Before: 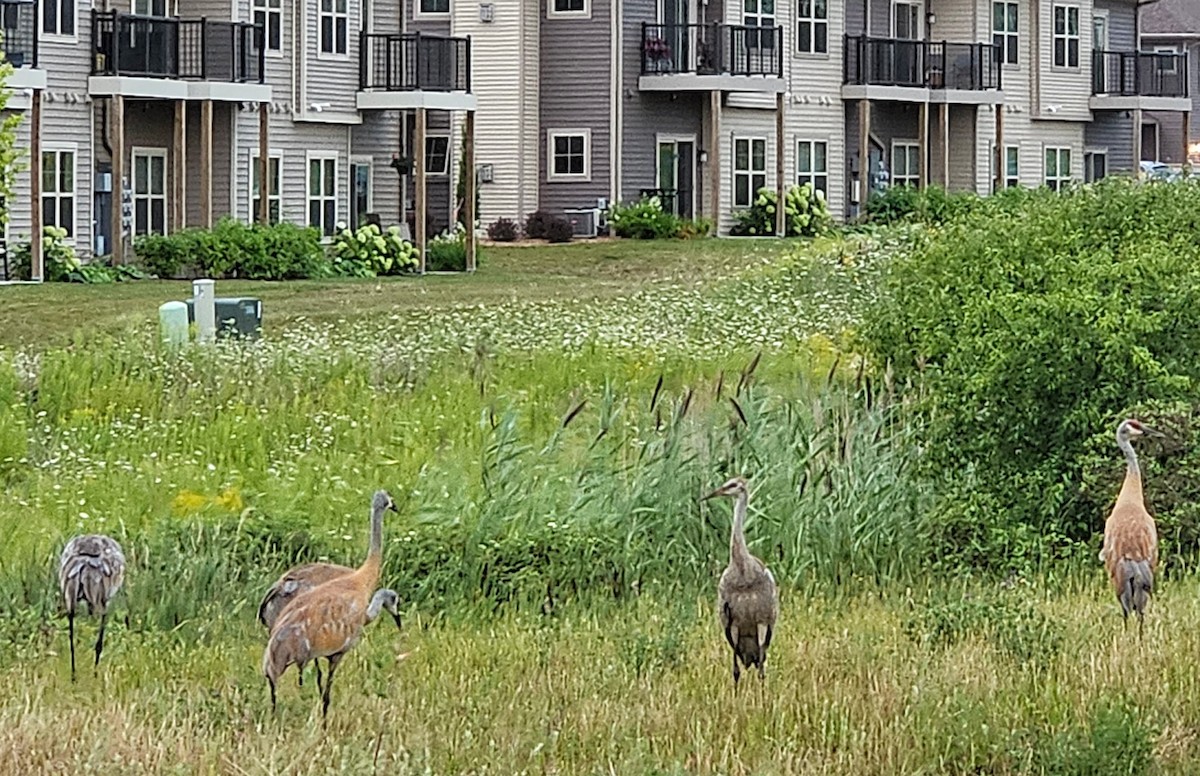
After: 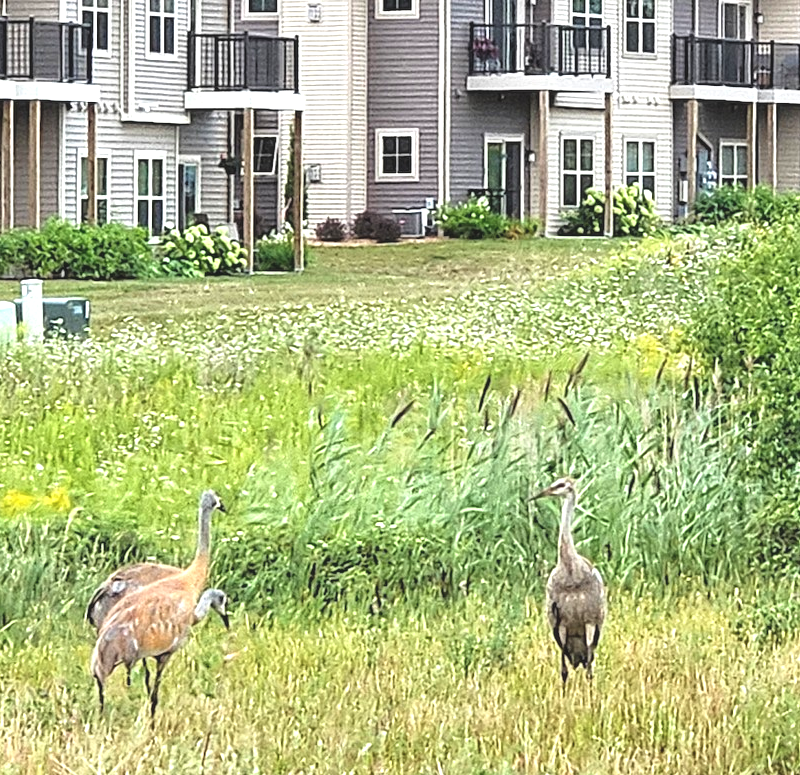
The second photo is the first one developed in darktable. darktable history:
exposure: black level correction -0.005, exposure 1 EV, compensate highlight preservation false
crop and rotate: left 14.341%, right 18.967%
